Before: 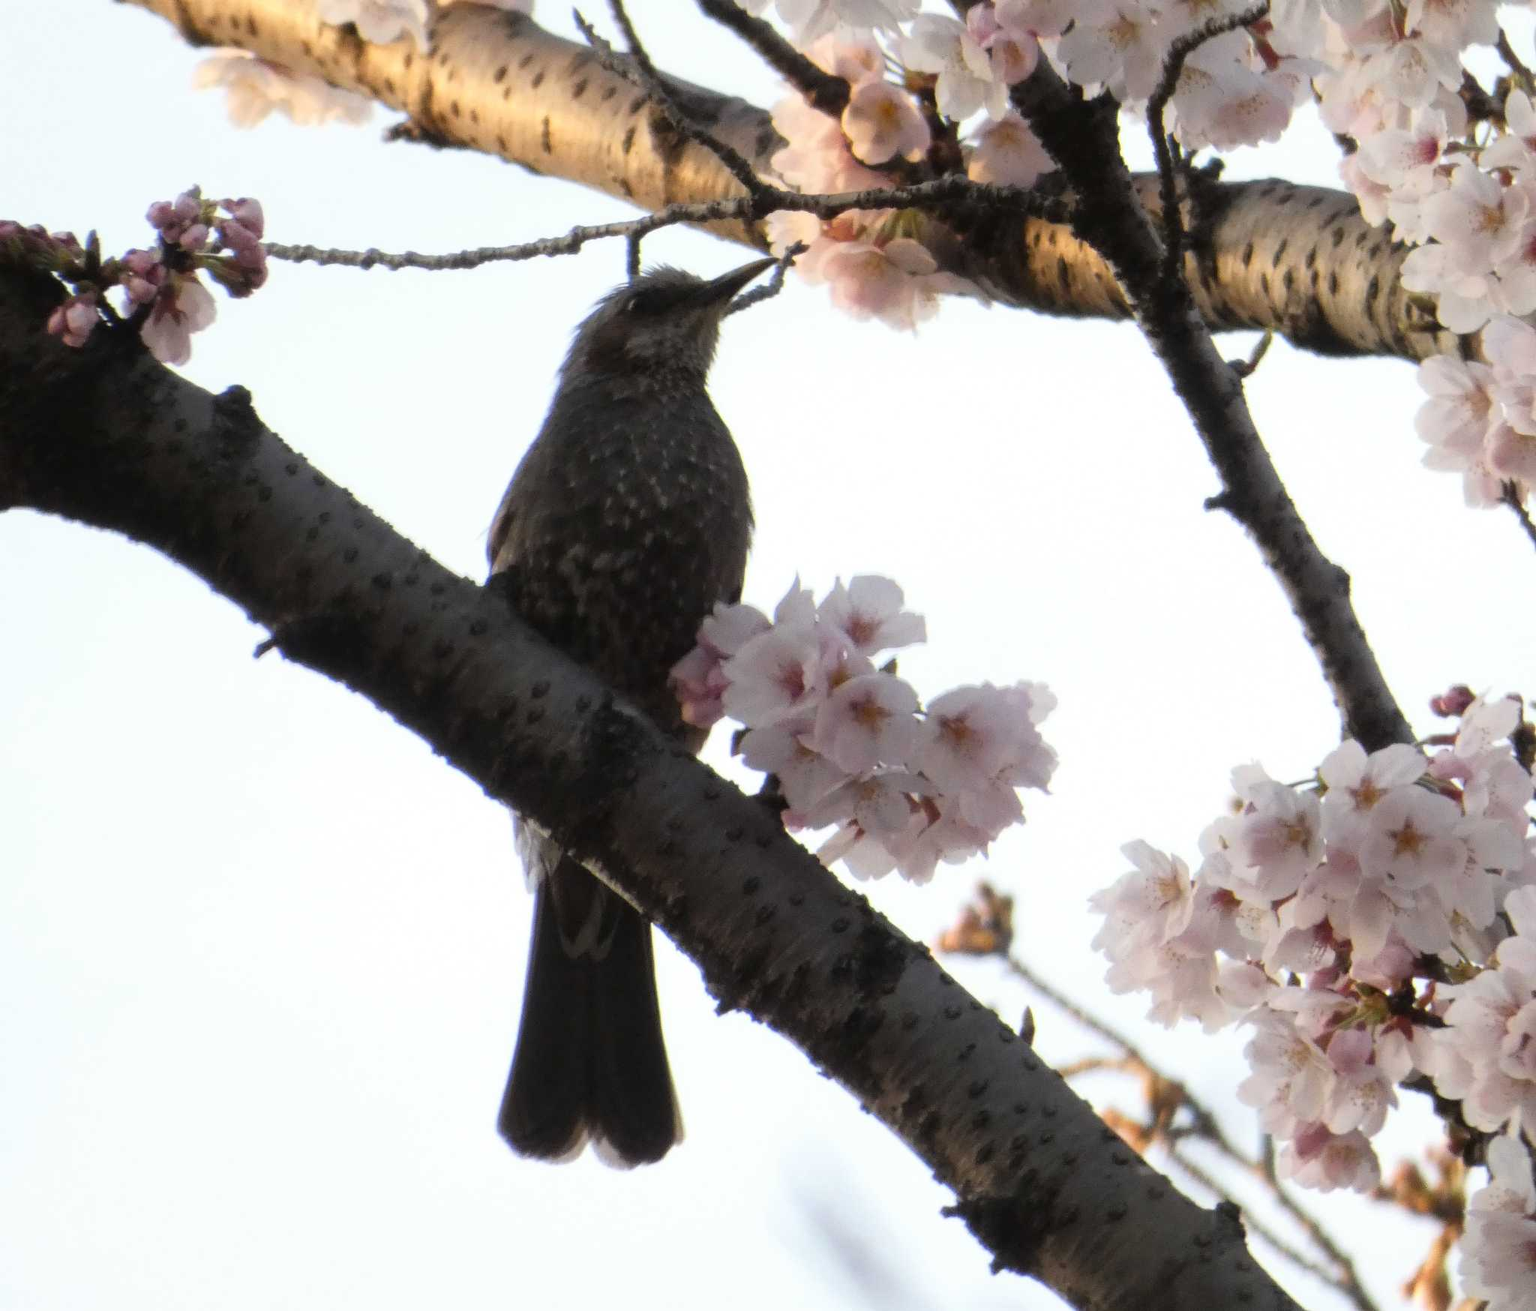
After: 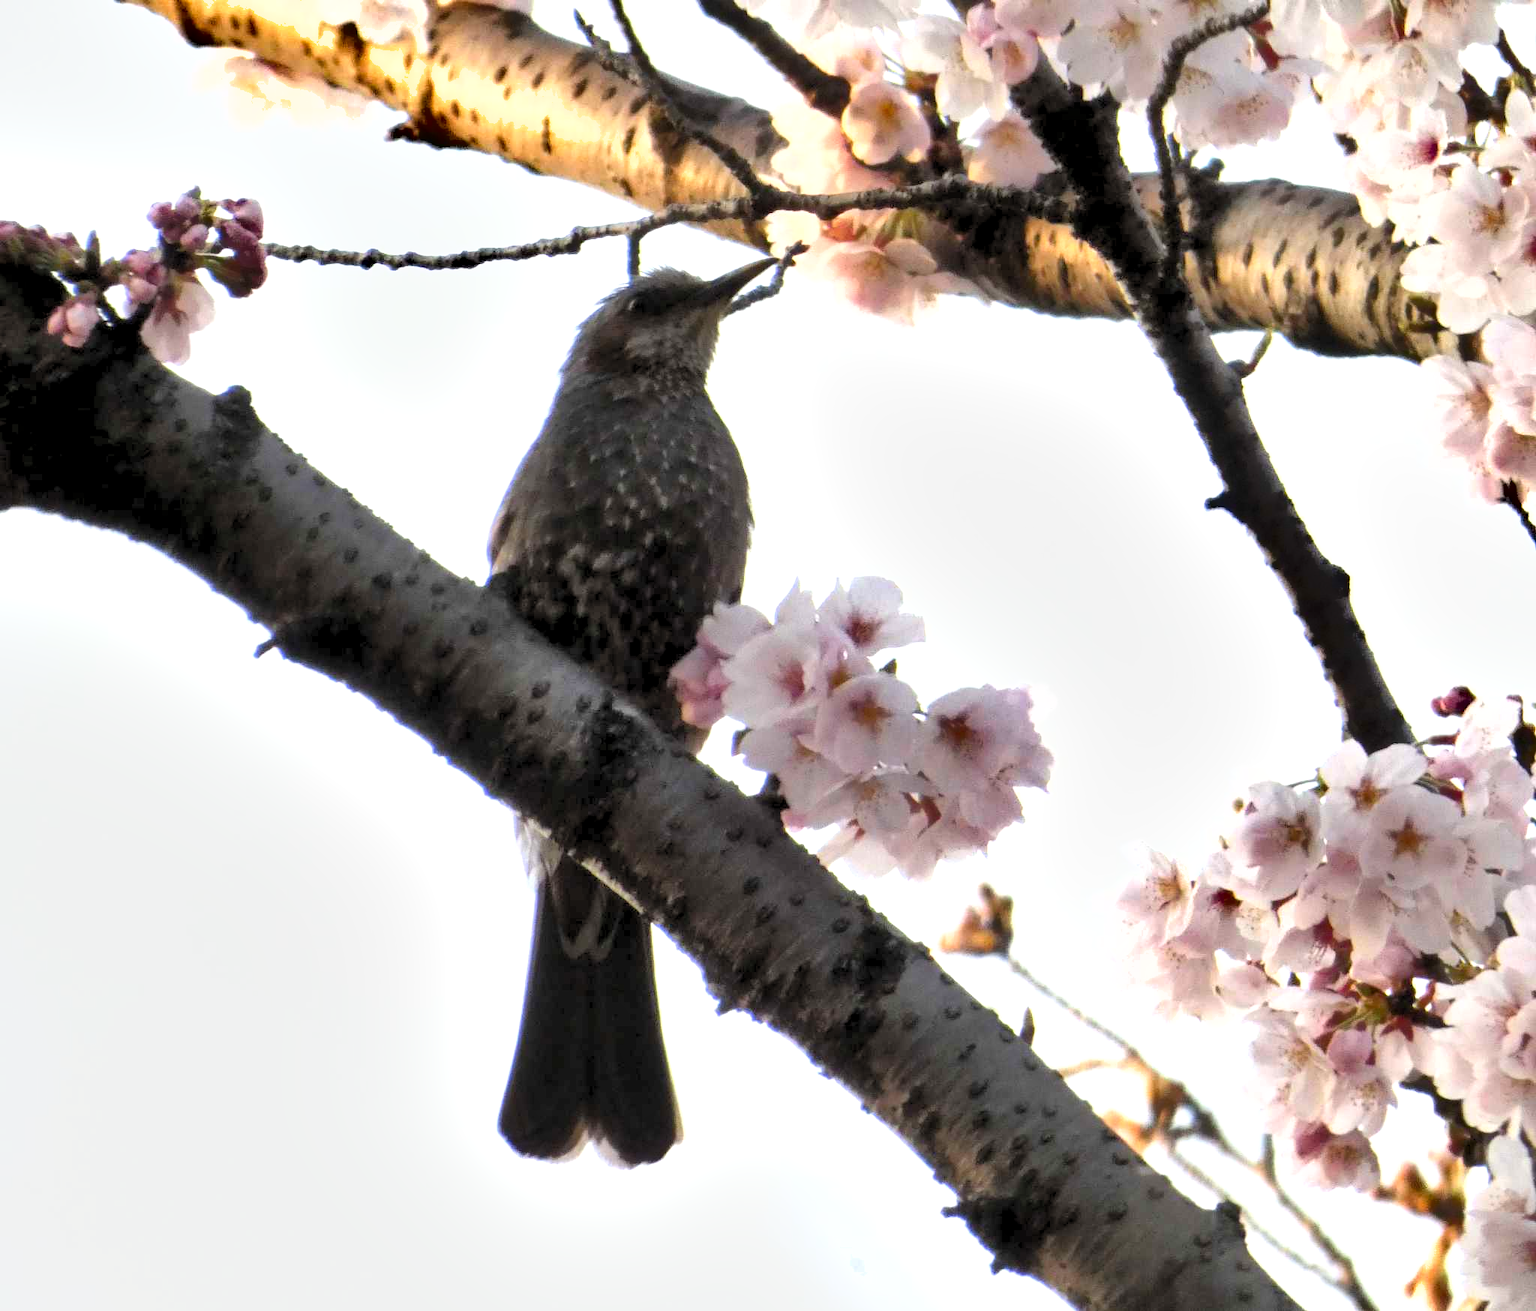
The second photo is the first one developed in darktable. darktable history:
shadows and highlights: shadows 60.09, soften with gaussian
levels: levels [0.044, 0.416, 0.908]
tone equalizer: -8 EV -0.381 EV, -7 EV -0.38 EV, -6 EV -0.305 EV, -5 EV -0.214 EV, -3 EV 0.247 EV, -2 EV 0.317 EV, -1 EV 0.408 EV, +0 EV 0.4 EV
